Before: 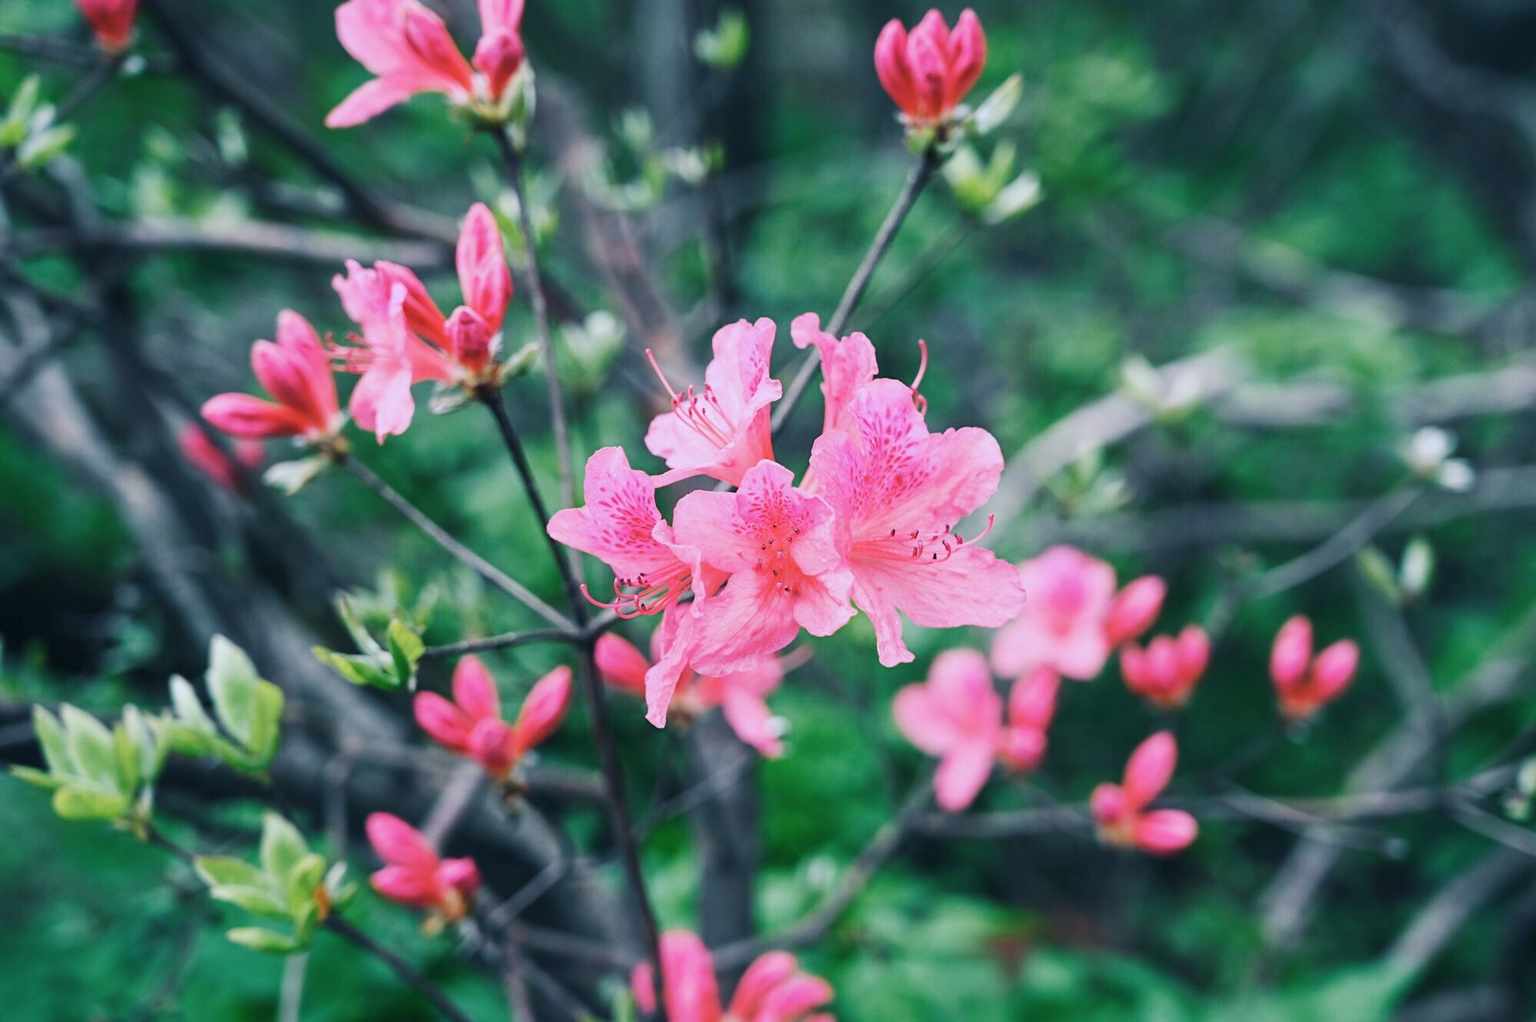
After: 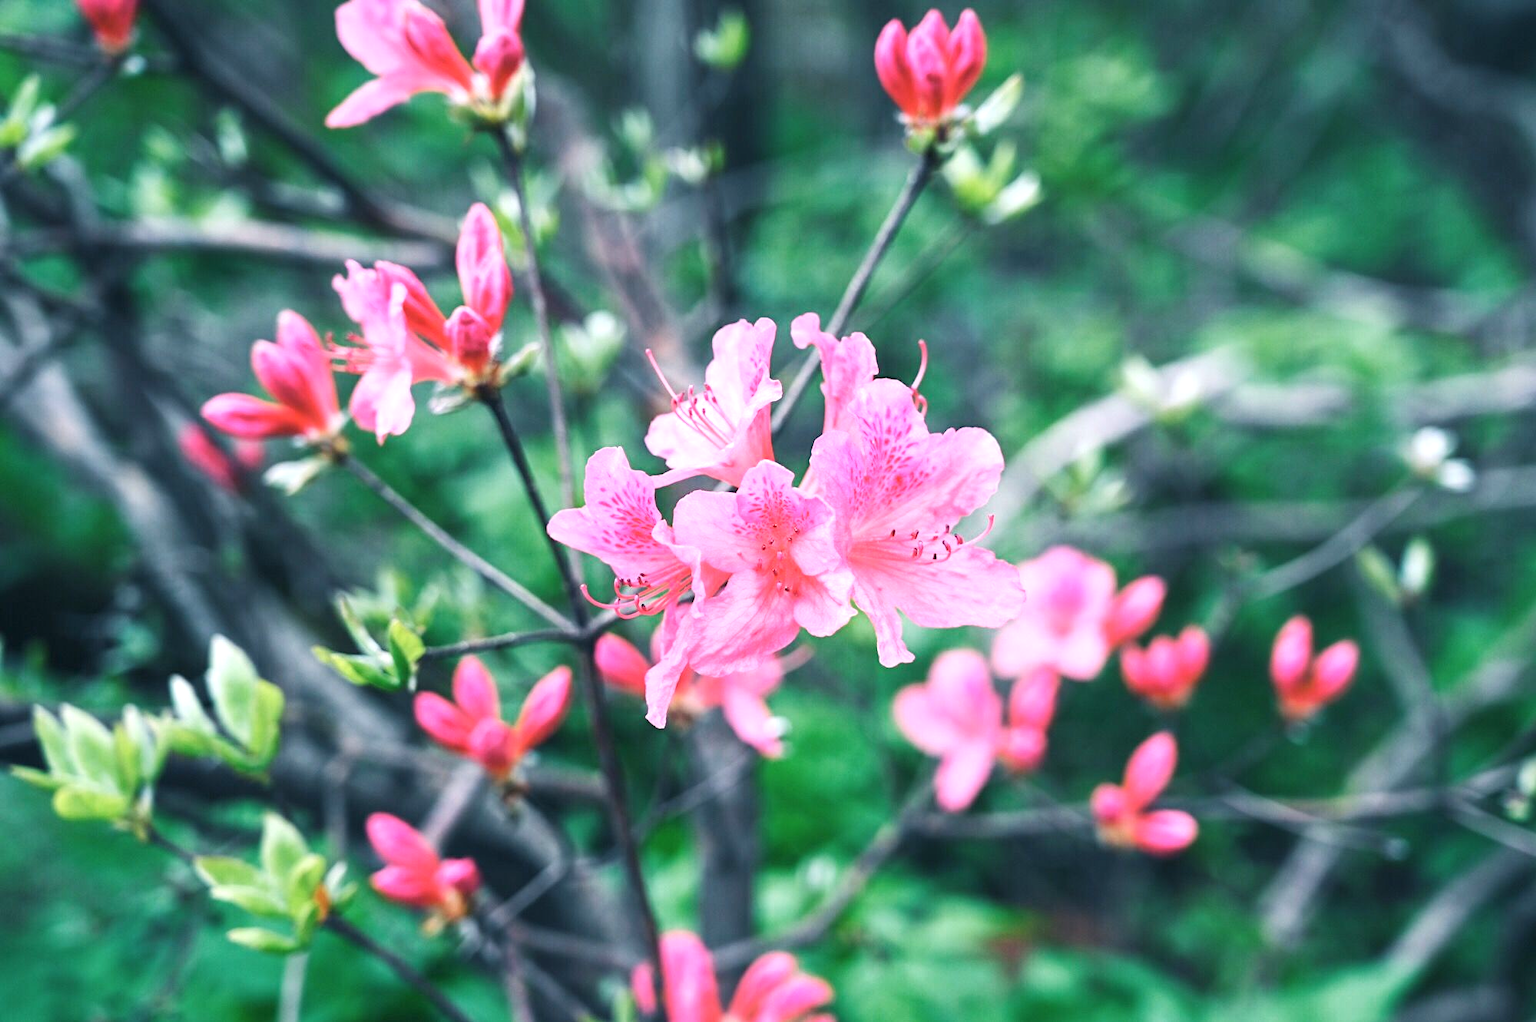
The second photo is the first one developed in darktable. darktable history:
exposure: exposure 0.646 EV, compensate exposure bias true, compensate highlight preservation false
